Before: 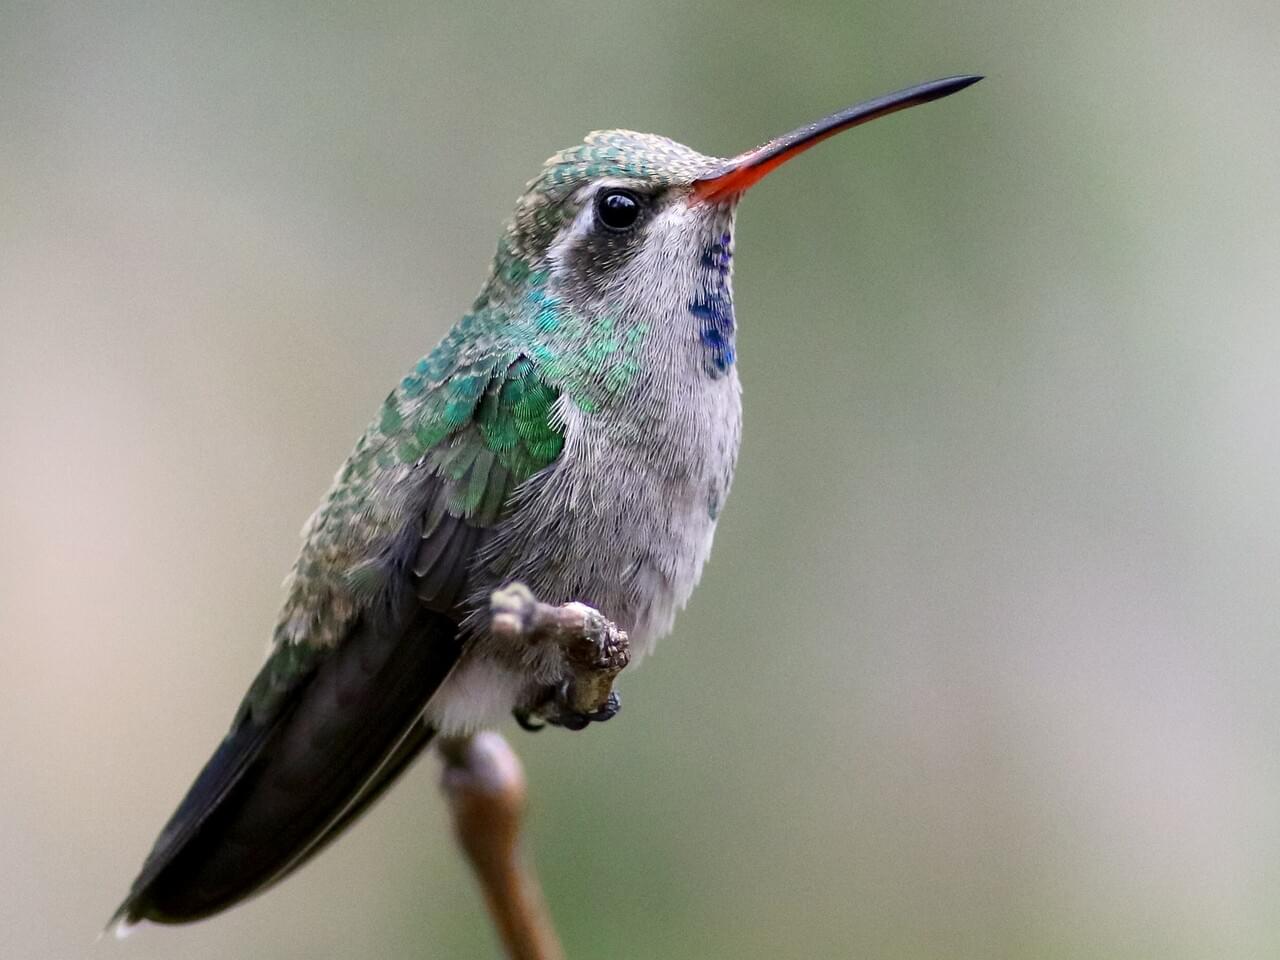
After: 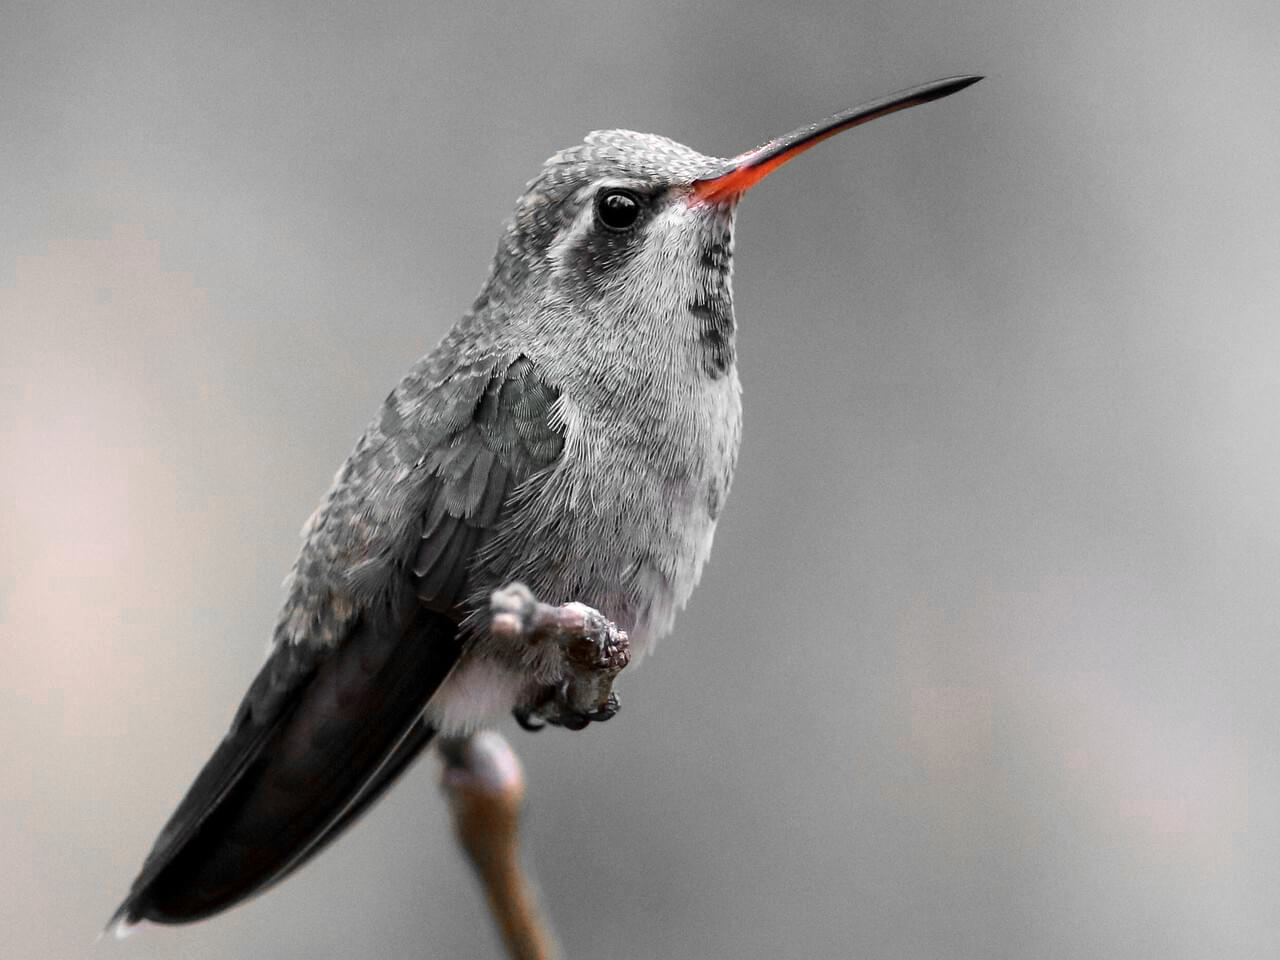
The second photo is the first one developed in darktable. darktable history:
color zones: curves: ch0 [(0, 0.65) (0.096, 0.644) (0.221, 0.539) (0.429, 0.5) (0.571, 0.5) (0.714, 0.5) (0.857, 0.5) (1, 0.65)]; ch1 [(0, 0.5) (0.143, 0.5) (0.257, -0.002) (0.429, 0.04) (0.571, -0.001) (0.714, -0.015) (0.857, 0.024) (1, 0.5)]
